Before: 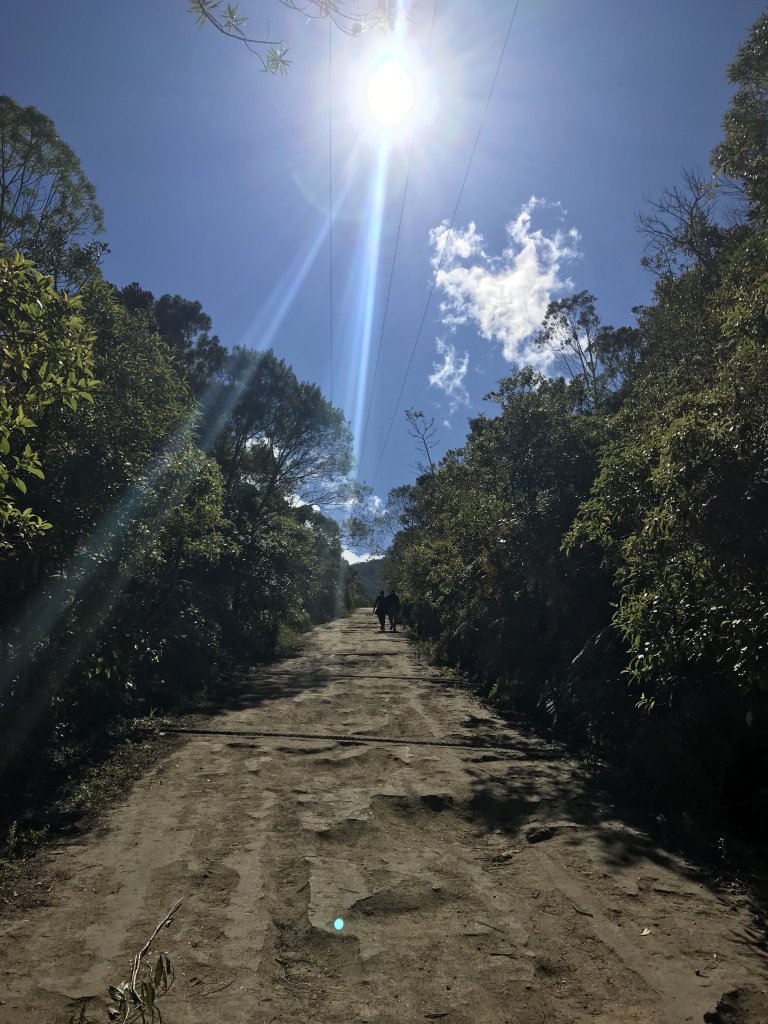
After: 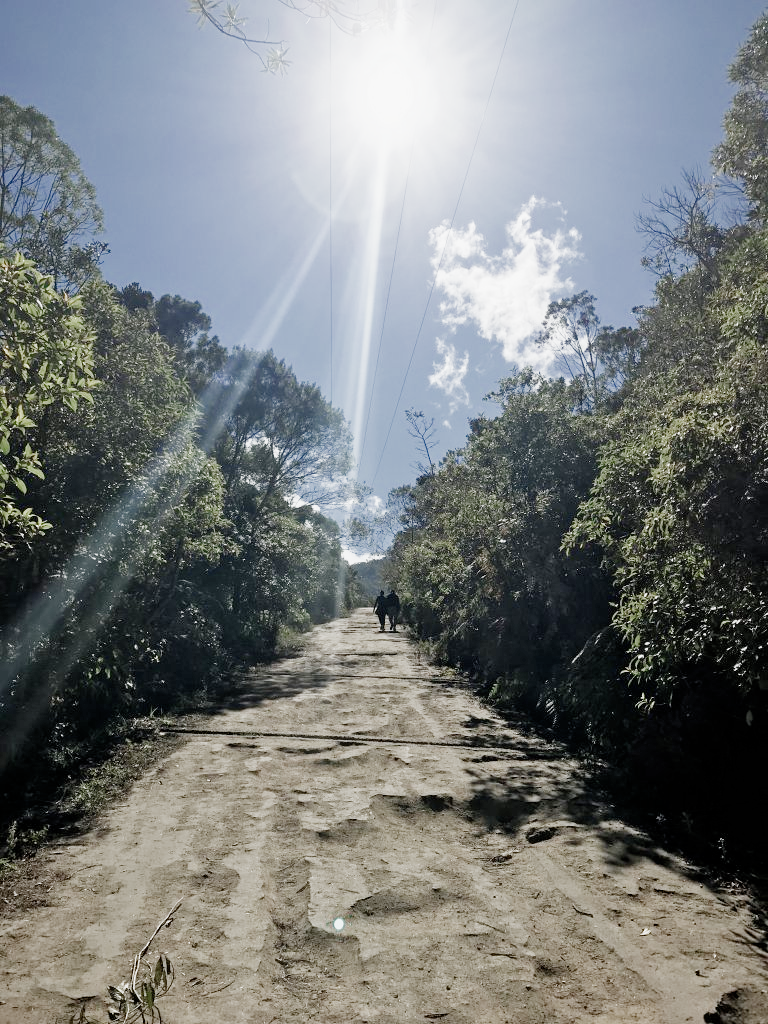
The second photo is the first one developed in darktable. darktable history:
color zones: curves: ch0 [(0, 0.5) (0.125, 0.4) (0.25, 0.5) (0.375, 0.4) (0.5, 0.4) (0.625, 0.35) (0.75, 0.35) (0.875, 0.5)]; ch1 [(0, 0.35) (0.125, 0.45) (0.25, 0.35) (0.375, 0.35) (0.5, 0.35) (0.625, 0.35) (0.75, 0.45) (0.875, 0.35)]; ch2 [(0, 0.6) (0.125, 0.5) (0.25, 0.5) (0.375, 0.6) (0.5, 0.6) (0.625, 0.5) (0.75, 0.5) (0.875, 0.5)]
exposure: black level correction 0.001, exposure 1.818 EV, compensate exposure bias true, compensate highlight preservation false
filmic rgb: black relative exposure -7.16 EV, white relative exposure 5.38 EV, hardness 3.03, preserve chrominance no, color science v4 (2020), contrast in shadows soft
